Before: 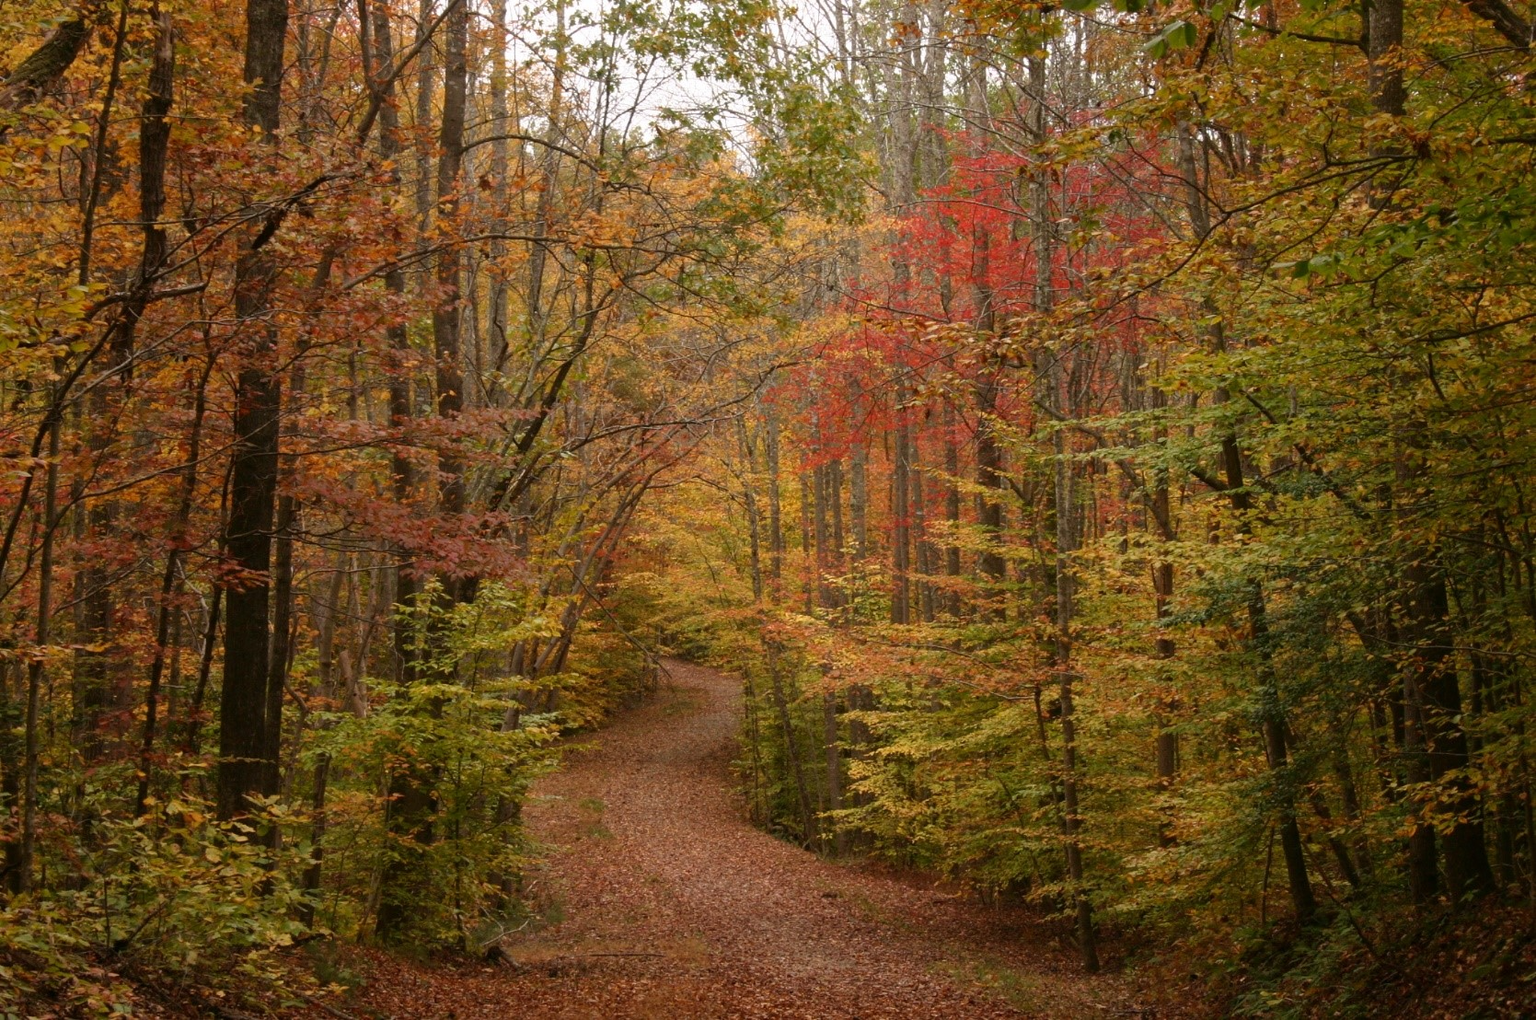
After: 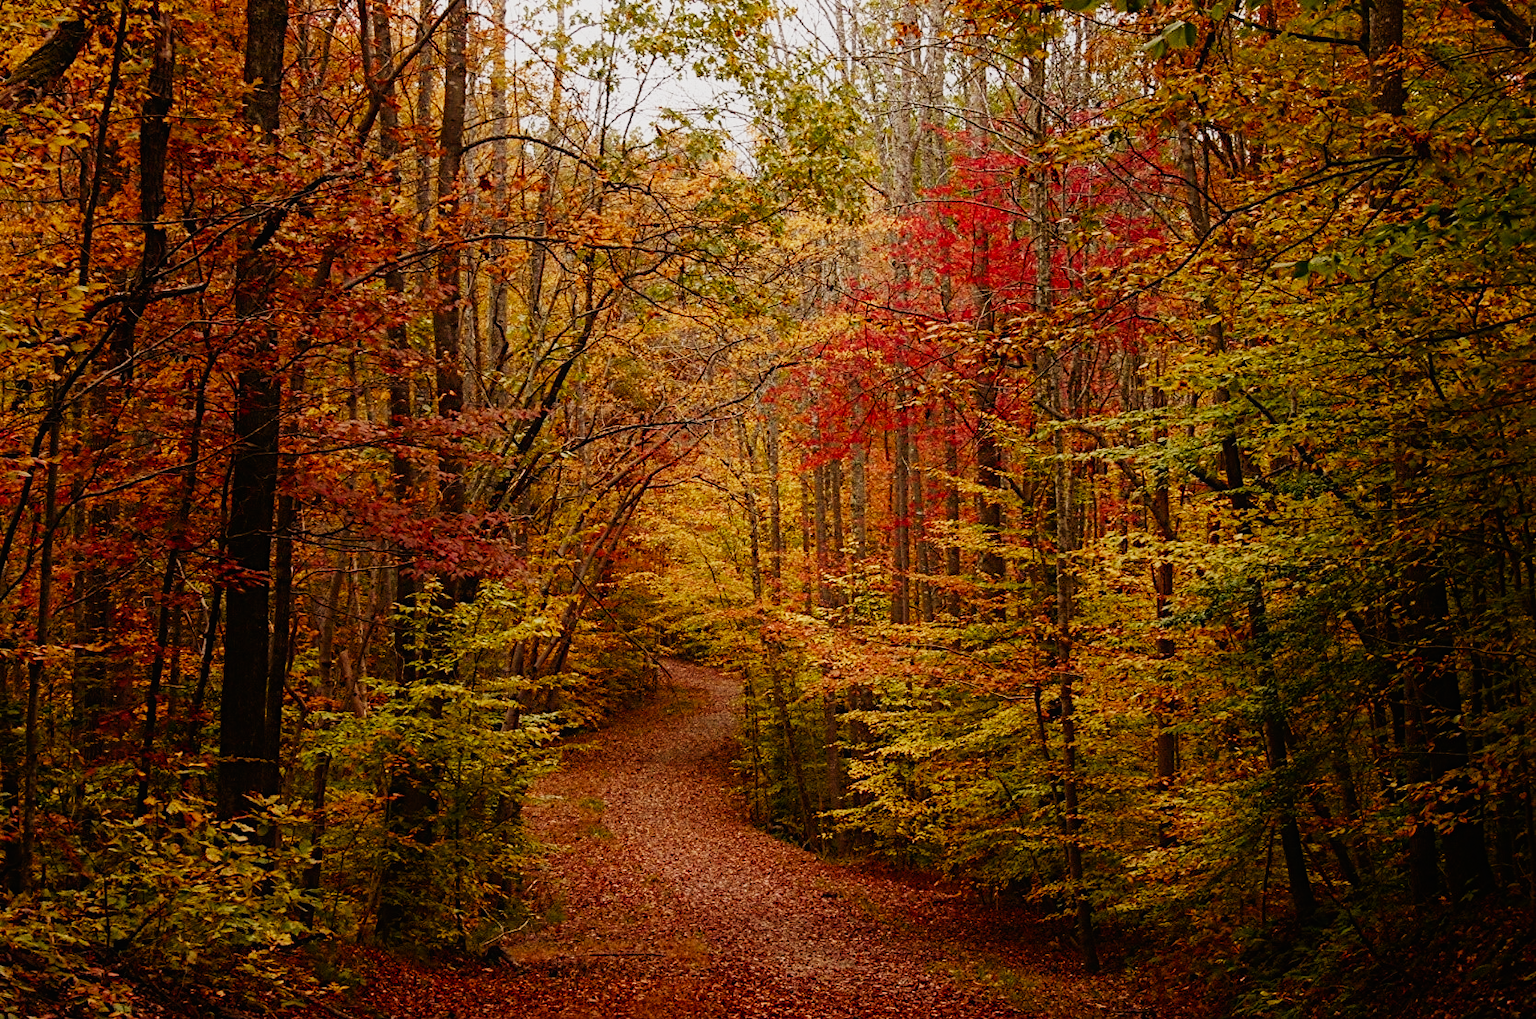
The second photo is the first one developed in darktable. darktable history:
contrast equalizer: y [[0.5, 0.486, 0.447, 0.446, 0.489, 0.5], [0.5 ×6], [0.5 ×6], [0 ×6], [0 ×6]]
color equalizer: saturation › orange 1.03, saturation › green 0.92, saturation › blue 1.05, hue › yellow -4.8, hue › green 2.4, brightness › red 0.96, brightness › orange 1.04, brightness › yellow 1.04, brightness › green 0.9, brightness › cyan 0.953, brightness › blue 0.92, brightness › lavender 0.98, brightness › magenta 0.98 | blend: blend mode normal, opacity 100%; mask: uniform (no mask)
diffuse or sharpen "_builtin_sharpen demosaicing | AA filter": edge sensitivity 1, 1st order anisotropy 100%, 2nd order anisotropy 100%, 3rd order anisotropy 100%, 4th order anisotropy 100%, 1st order speed -25%, 2nd order speed -25%, 3rd order speed -25%, 4th order speed -25%
diffuse or sharpen "_builtin_local contrast | fast": radius span 512, edge sensitivity 0.01, edge threshold 0.05, 3rd order anisotropy 500%, 3rd order speed -50%, central radius 512
diffuse or sharpen "_builtin_lens deblur | medium": iterations 16, radius span 10, edge sensitivity 3, edge threshold 1, 1st order anisotropy 100%, 3rd order anisotropy 100%, 1st order speed -25%, 2nd order speed 12.5%, 3rd order speed -50%, 4th order speed 25%
diffuse or sharpen "bloom 20%": radius span 32, 1st order speed 50%, 2nd order speed 50%, 3rd order speed 50%, 4th order speed 50% | blend: blend mode normal, opacity 20%; mask: uniform (no mask)
grain "film": coarseness 0.09 ISO, strength 10%
rgb primaries "creative|lucid": red purity 1.05, green hue 0.035, green purity 1.05, blue hue -0.052, blue purity 1.1
sigmoid: contrast 1.7, skew -0.2, preserve hue 0%, red attenuation 0.1, red rotation 0.035, green attenuation 0.1, green rotation -0.017, blue attenuation 0.15, blue rotation -0.052, base primaries Rec2020
color balance rgb "creative|lucid": shadows lift › chroma 1%, shadows lift › hue 28.8°, power › hue 60°, highlights gain › chroma 1%, highlights gain › hue 60°, global offset › luminance 0.25%, perceptual saturation grading › highlights -20%, perceptual saturation grading › shadows 20%, perceptual brilliance grading › highlights 10%, perceptual brilliance grading › shadows -5%, global vibrance 19.67%
